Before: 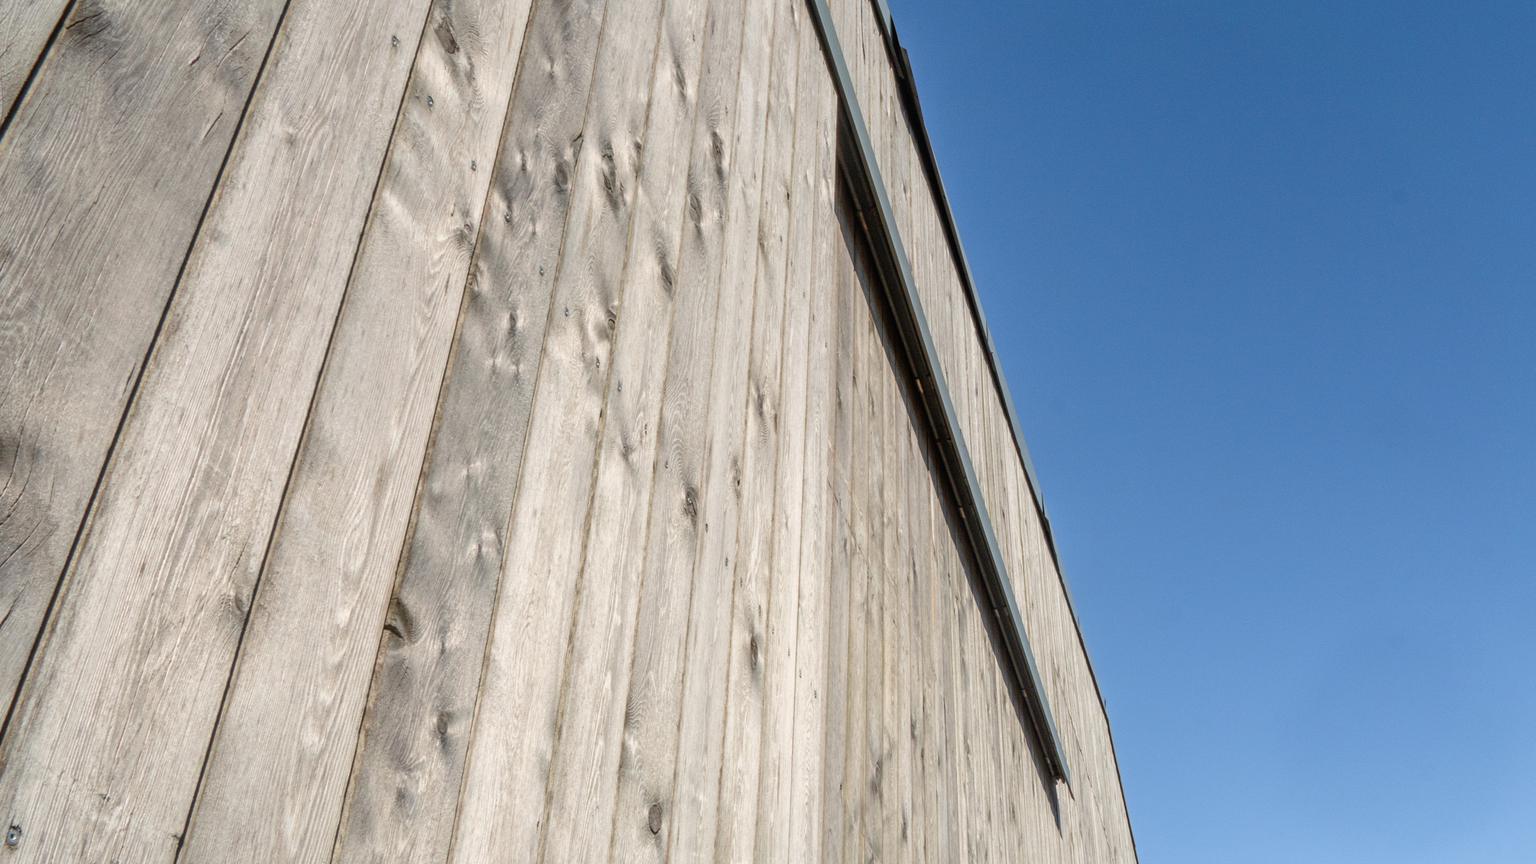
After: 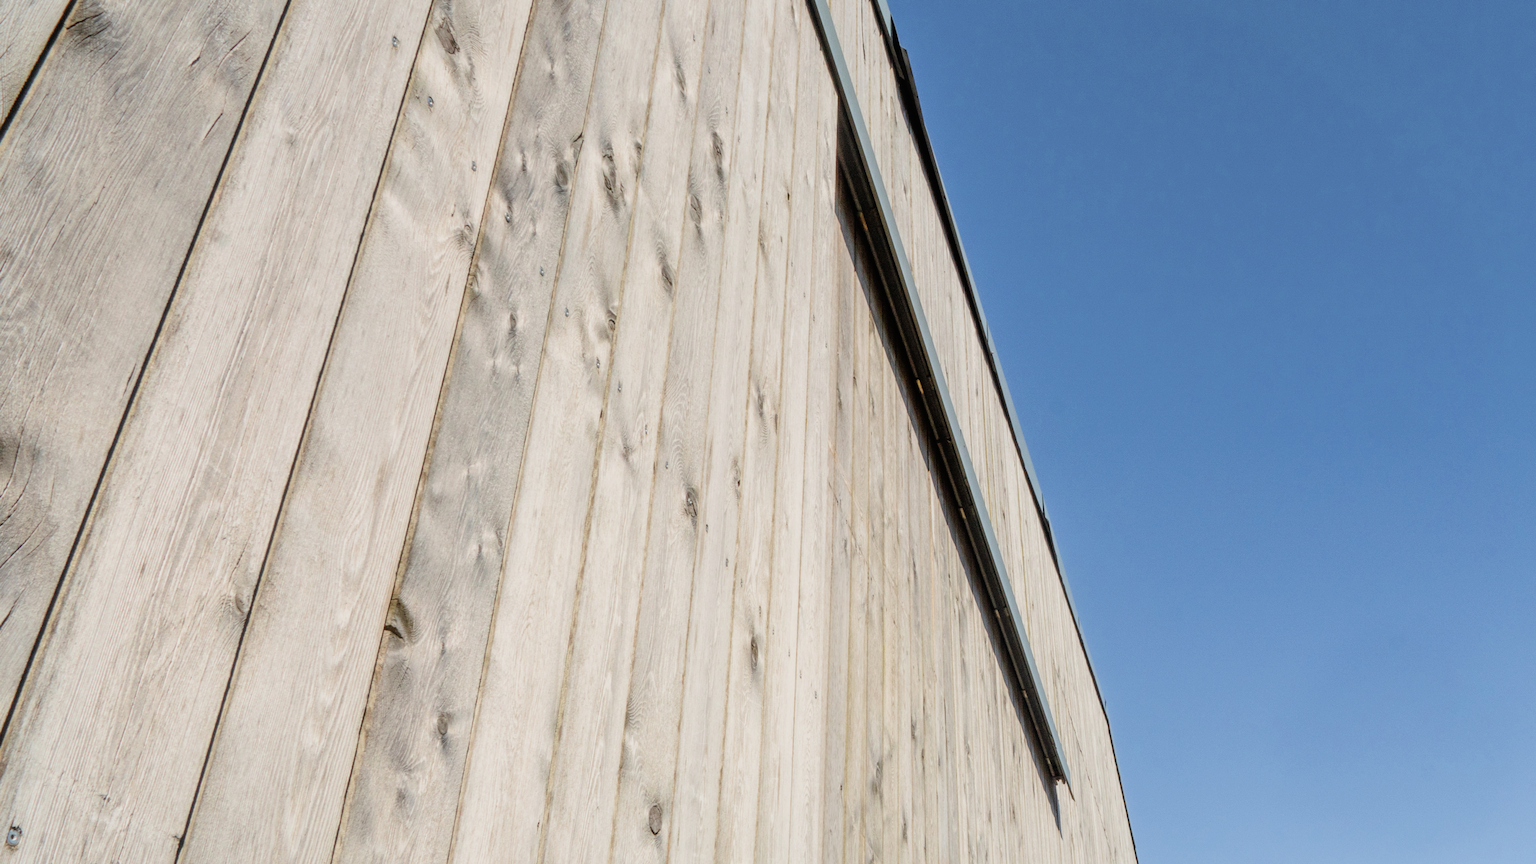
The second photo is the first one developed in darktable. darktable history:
color balance rgb: linear chroma grading › global chroma 25%, perceptual saturation grading › global saturation 50%
filmic rgb: black relative exposure -7.65 EV, white relative exposure 4.56 EV, hardness 3.61
exposure: black level correction -0.002, exposure 0.54 EV, compensate highlight preservation false
contrast brightness saturation: contrast 0.1, saturation -0.36
